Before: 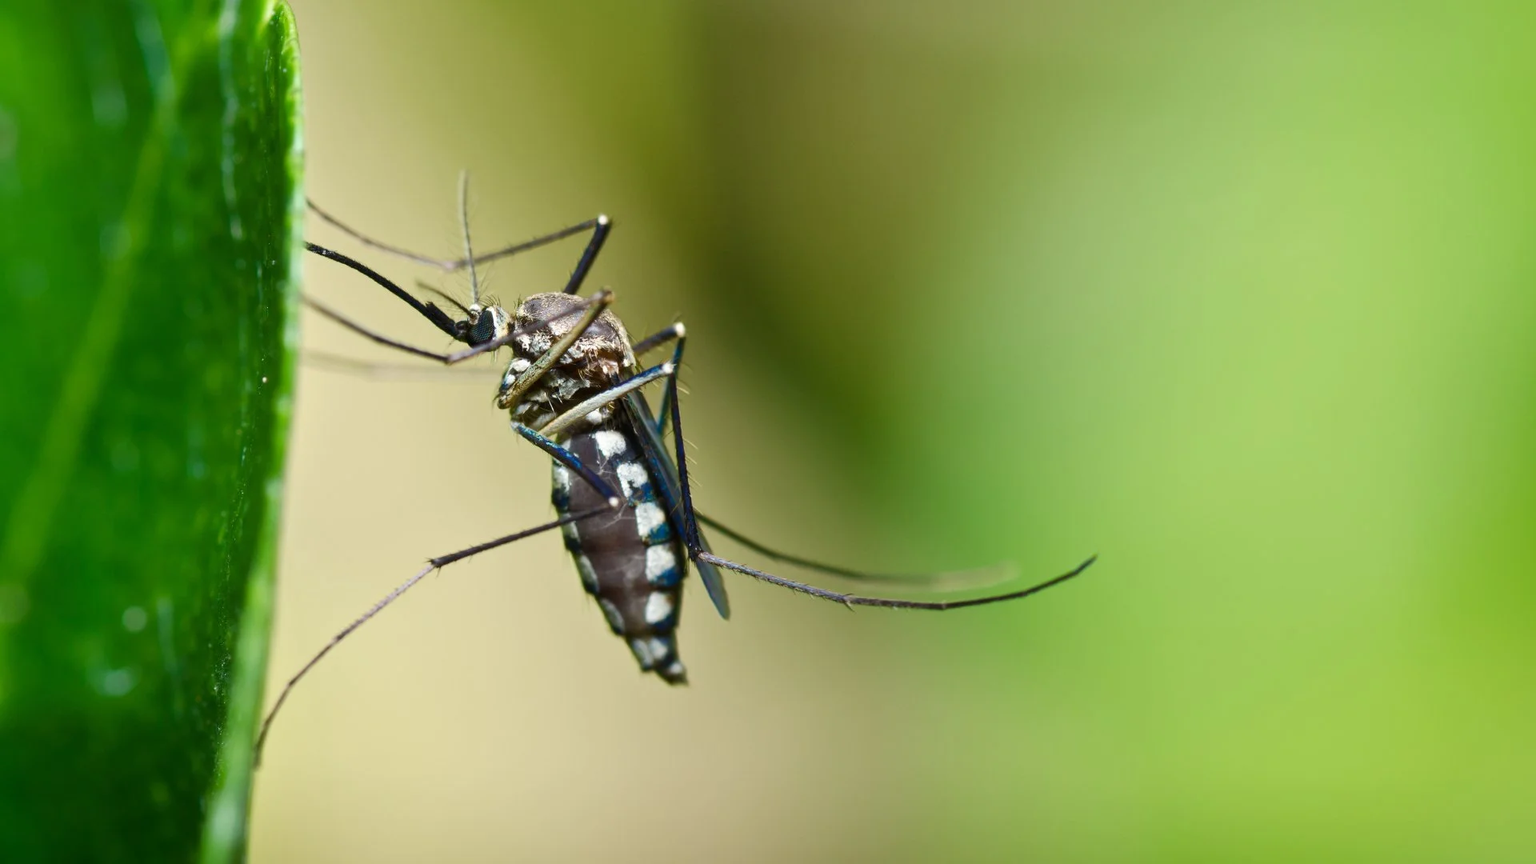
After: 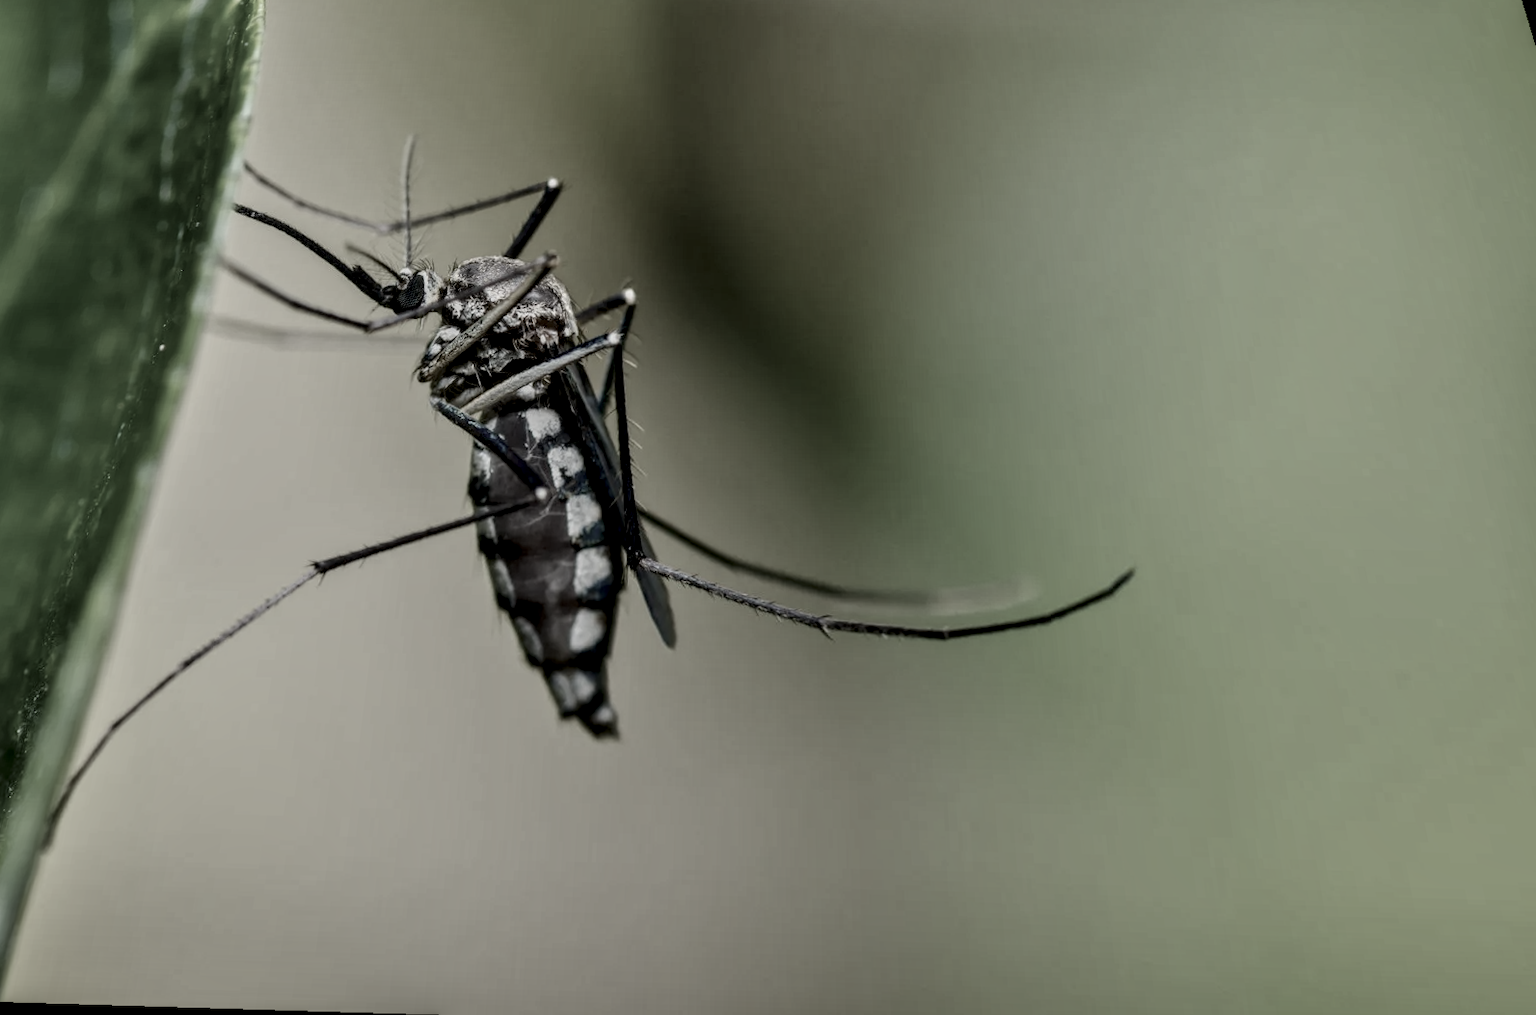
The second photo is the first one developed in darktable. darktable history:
exposure: exposure -1.468 EV, compensate highlight preservation false
local contrast: highlights 12%, shadows 38%, detail 183%, midtone range 0.471
color correction: saturation 0.3
rotate and perspective: rotation 0.72°, lens shift (vertical) -0.352, lens shift (horizontal) -0.051, crop left 0.152, crop right 0.859, crop top 0.019, crop bottom 0.964
tone equalizer: -8 EV 1 EV, -7 EV 1 EV, -6 EV 1 EV, -5 EV 1 EV, -4 EV 1 EV, -3 EV 0.75 EV, -2 EV 0.5 EV, -1 EV 0.25 EV
